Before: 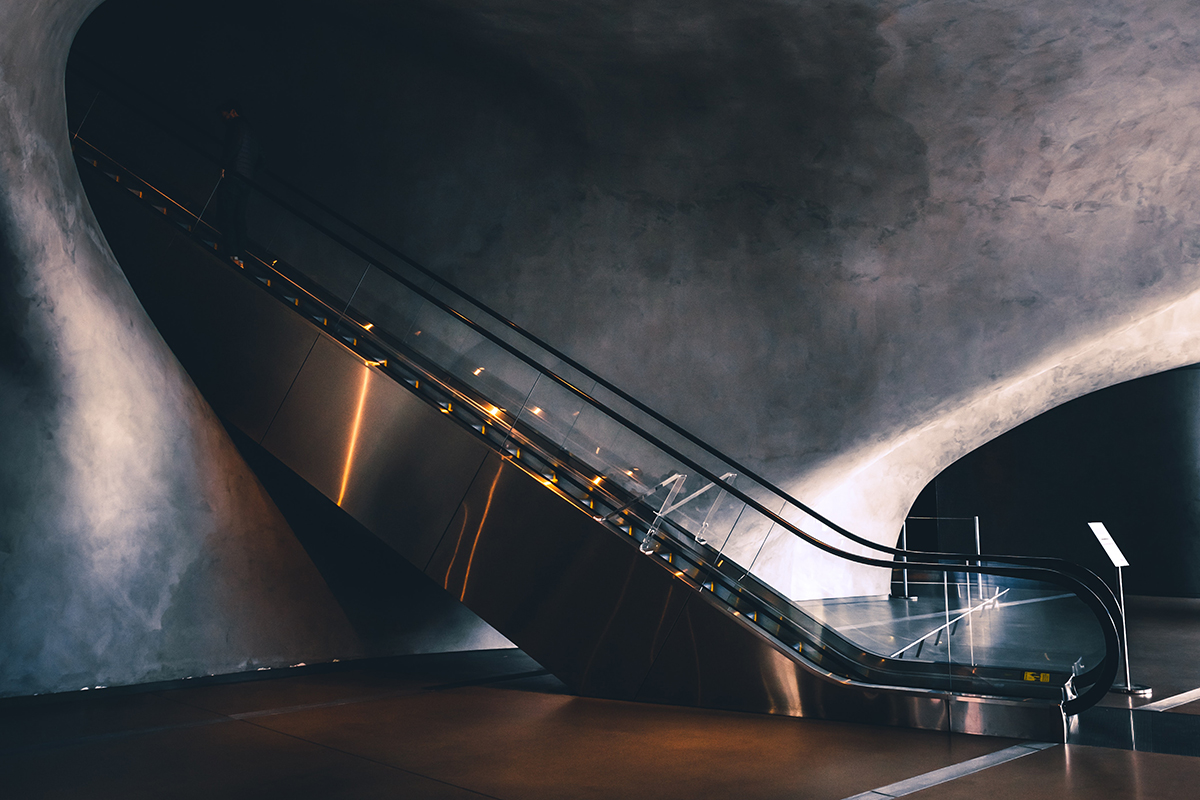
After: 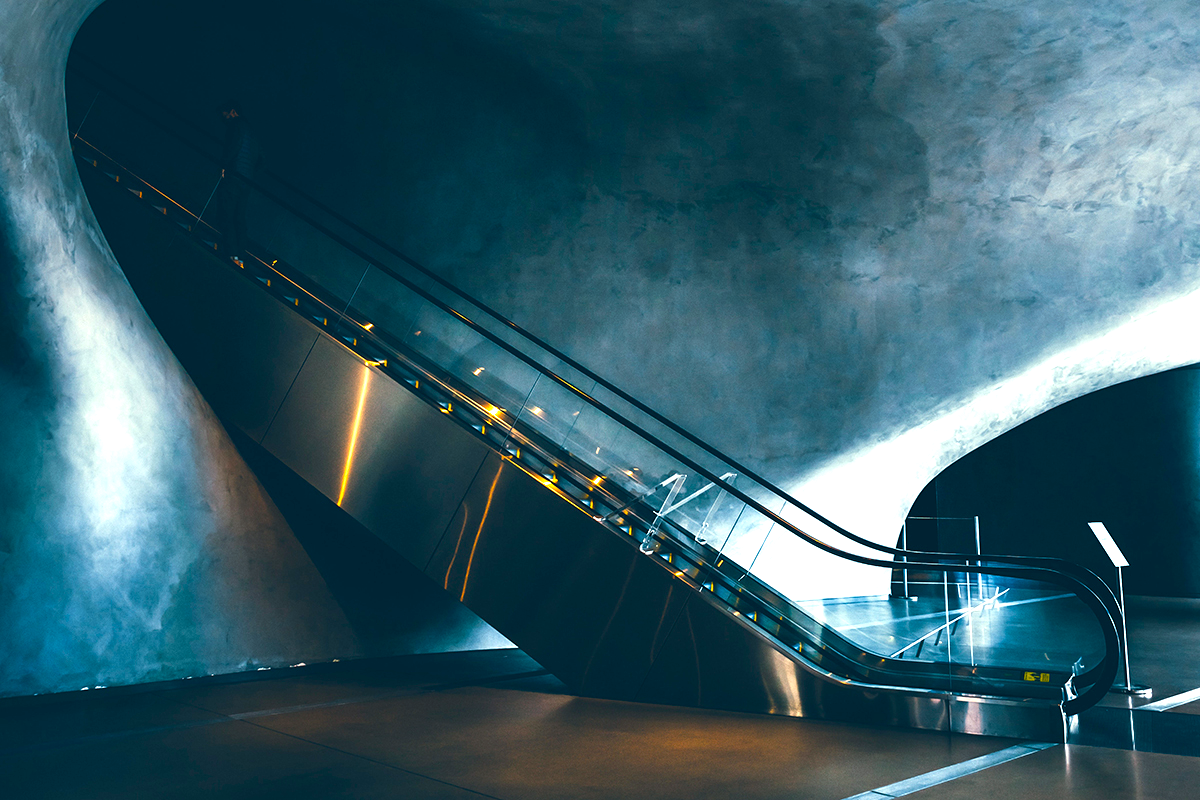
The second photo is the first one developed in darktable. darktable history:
color balance rgb: power › luminance -7.659%, power › chroma 2.254%, power › hue 218.37°, highlights gain › chroma 4.126%, highlights gain › hue 199.69°, perceptual saturation grading › global saturation 25.691%, global vibrance 20%
exposure: black level correction 0, exposure 0.931 EV, compensate highlight preservation false
